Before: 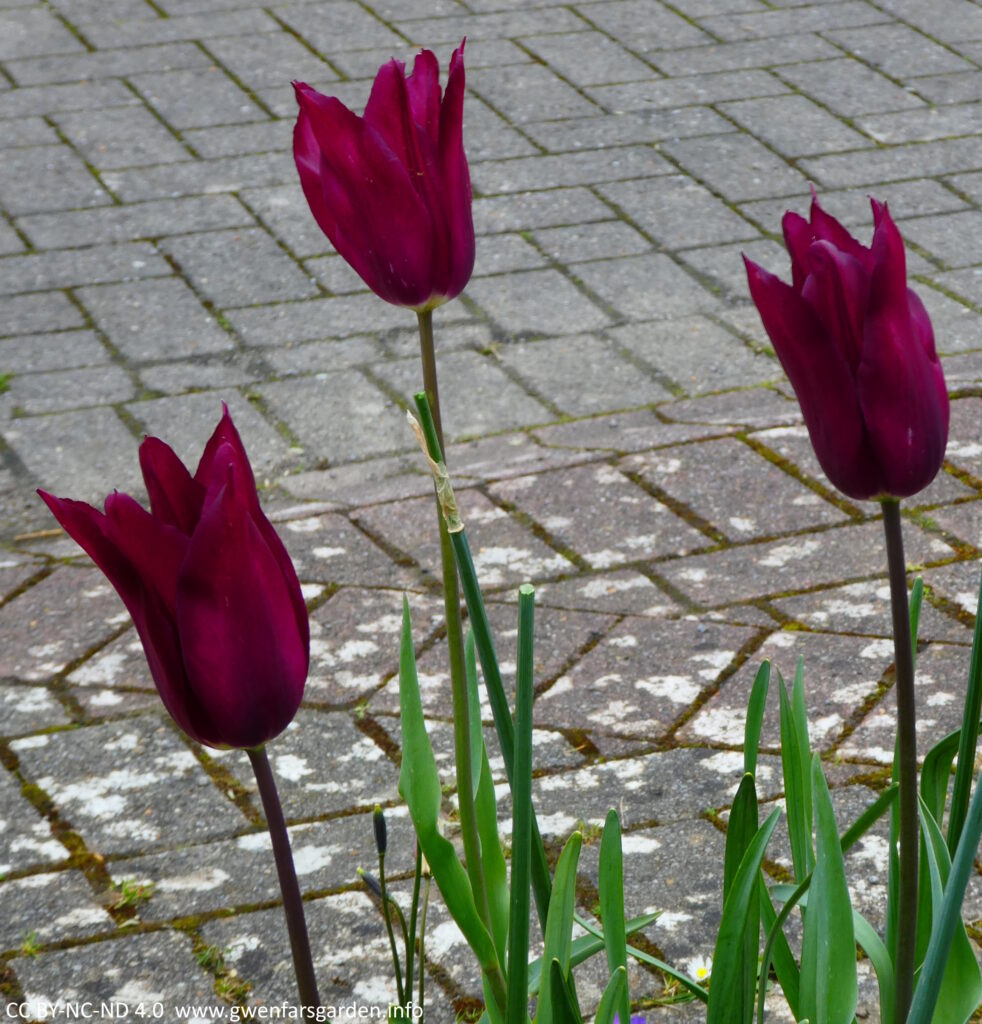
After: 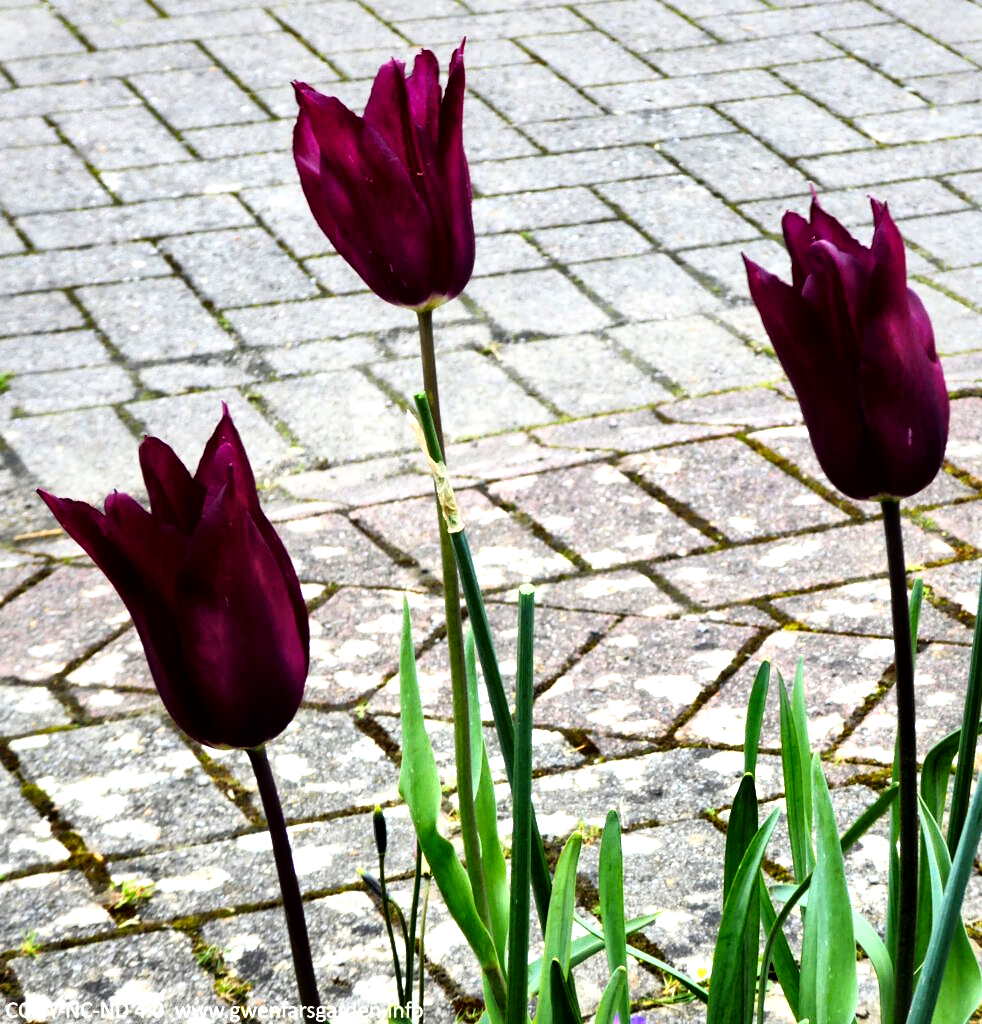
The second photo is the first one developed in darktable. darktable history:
rgb curve: curves: ch0 [(0, 0) (0.21, 0.15) (0.24, 0.21) (0.5, 0.75) (0.75, 0.96) (0.89, 0.99) (1, 1)]; ch1 [(0, 0.02) (0.21, 0.13) (0.25, 0.2) (0.5, 0.67) (0.75, 0.9) (0.89, 0.97) (1, 1)]; ch2 [(0, 0.02) (0.21, 0.13) (0.25, 0.2) (0.5, 0.67) (0.75, 0.9) (0.89, 0.97) (1, 1)], compensate middle gray true
local contrast: mode bilateral grid, contrast 70, coarseness 75, detail 180%, midtone range 0.2
